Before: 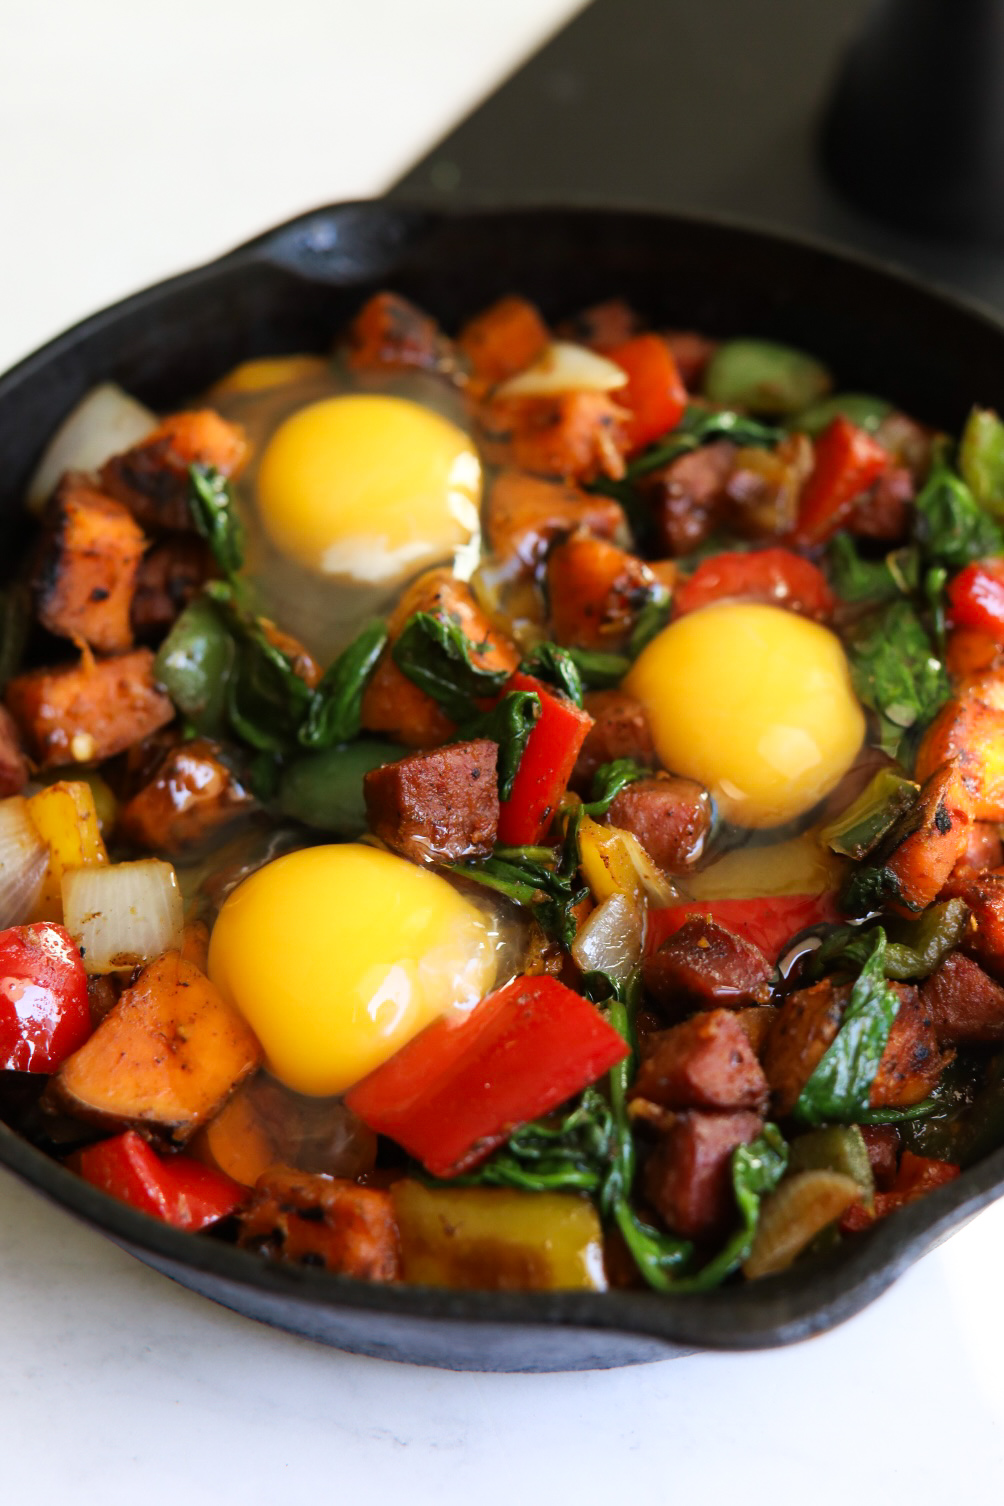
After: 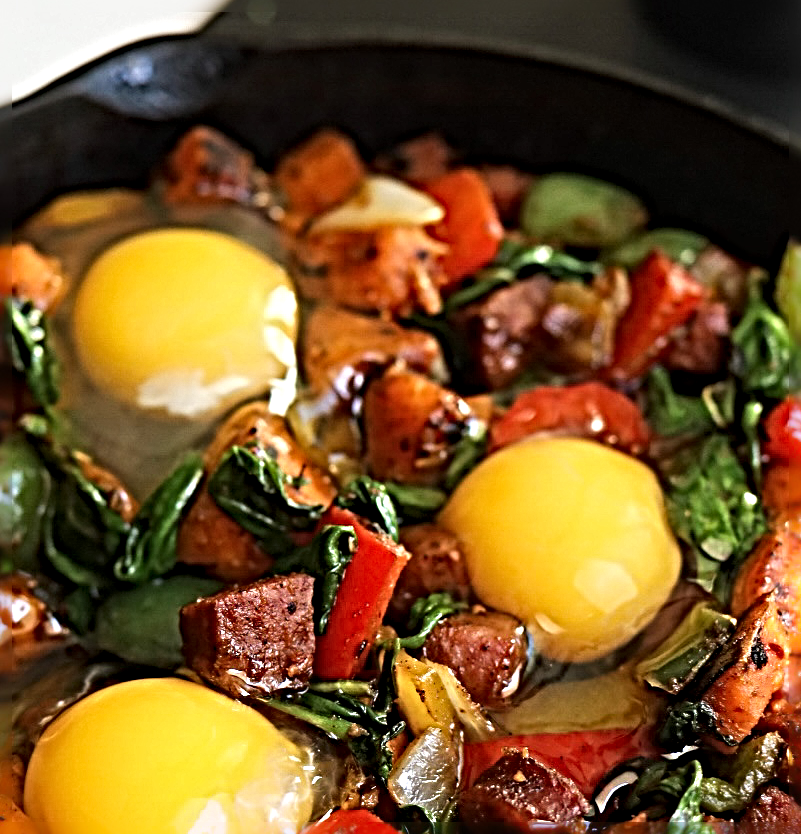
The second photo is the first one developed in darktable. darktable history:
shadows and highlights: radius 336.06, shadows 28.63, soften with gaussian
crop: left 18.393%, top 11.073%, right 1.813%, bottom 33.529%
sharpen: radius 6.29, amount 1.798, threshold 0.054
